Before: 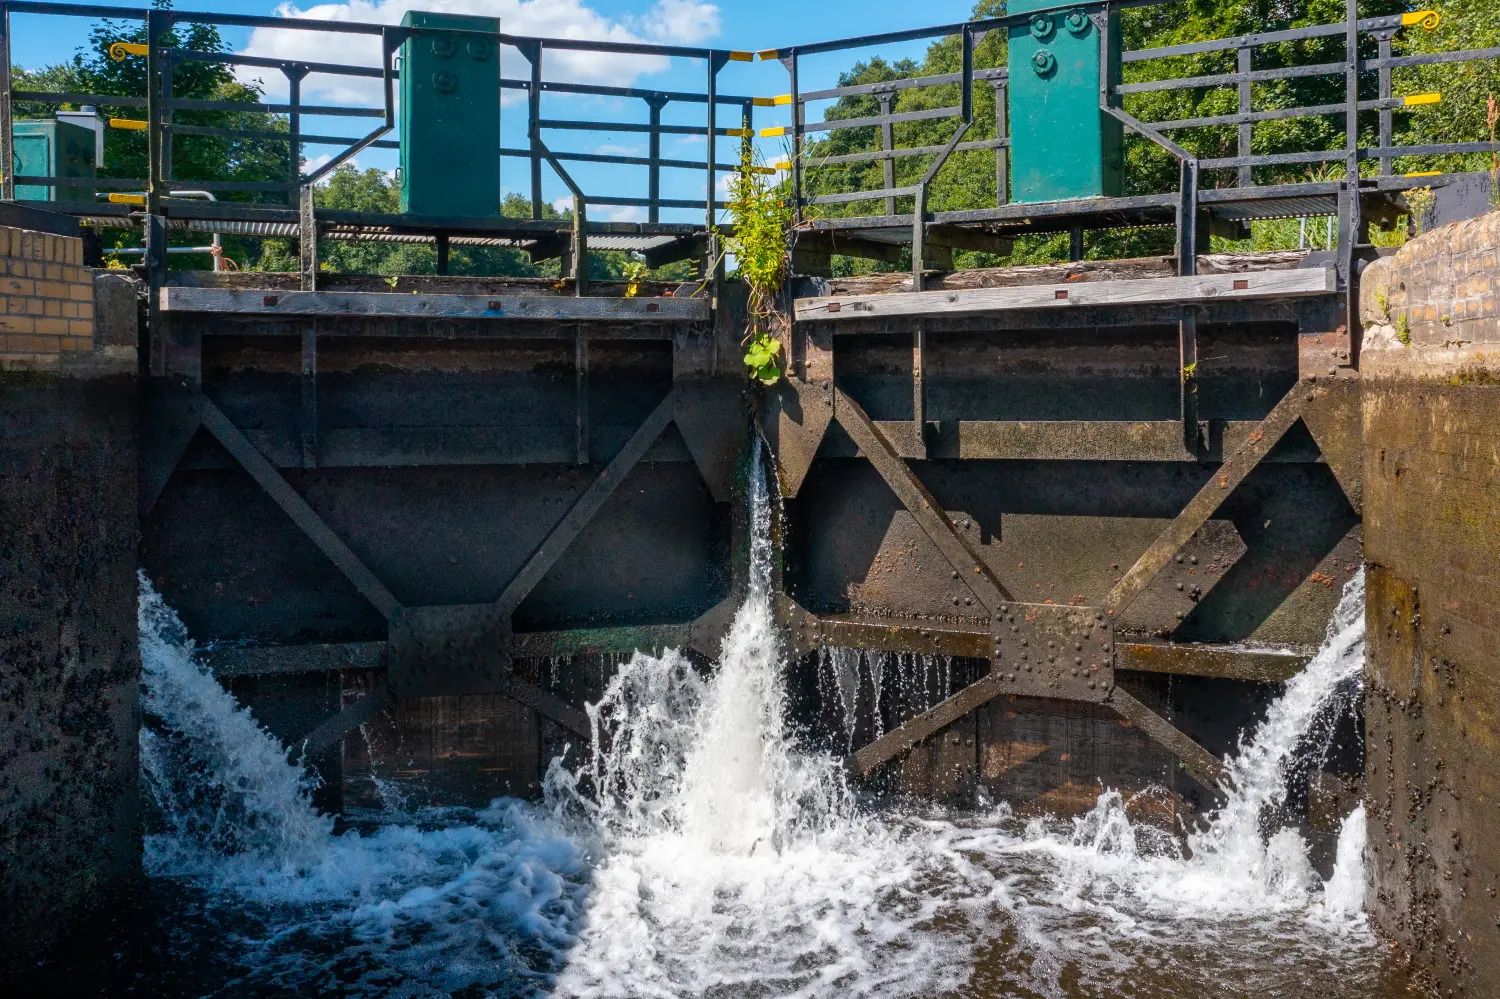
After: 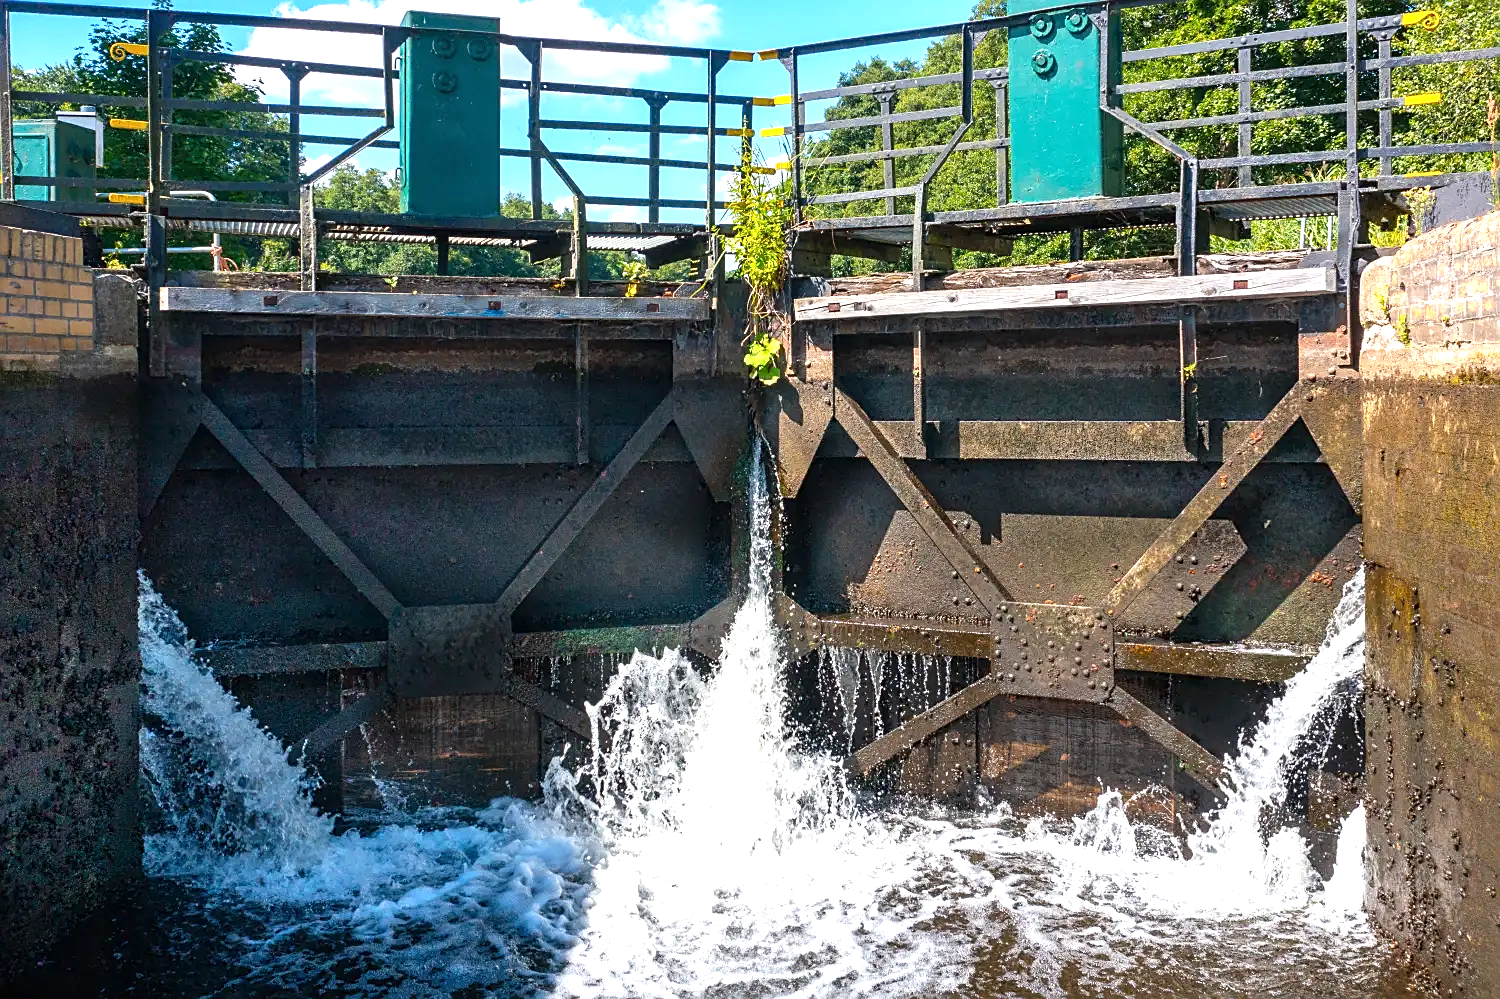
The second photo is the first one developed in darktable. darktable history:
sharpen: on, module defaults
exposure: black level correction 0, exposure 0.895 EV, compensate highlight preservation false
